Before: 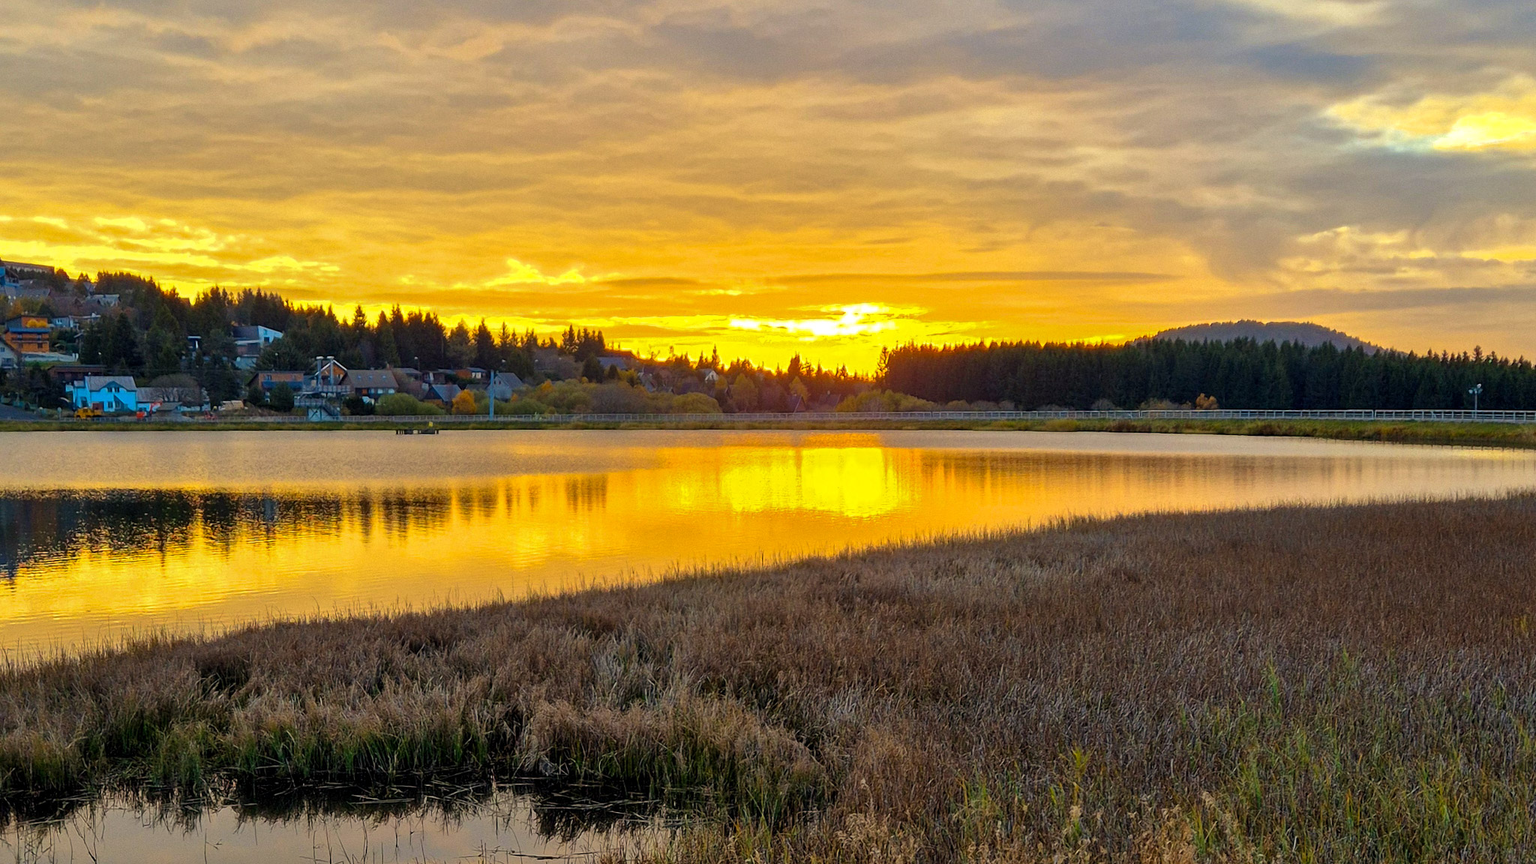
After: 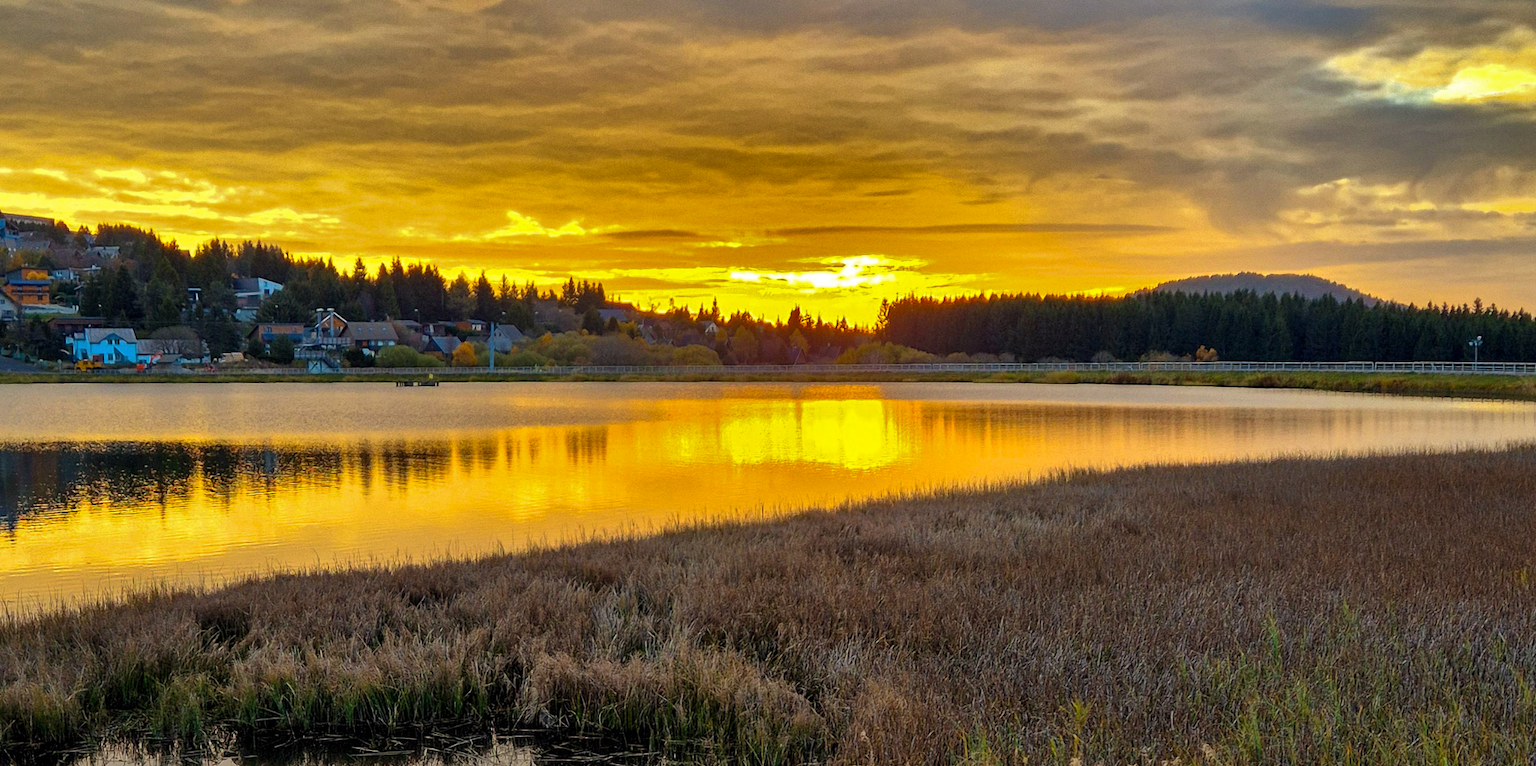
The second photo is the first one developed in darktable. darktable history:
crop and rotate: top 5.609%, bottom 5.609%
shadows and highlights: shadows 20.91, highlights -82.73, soften with gaussian
